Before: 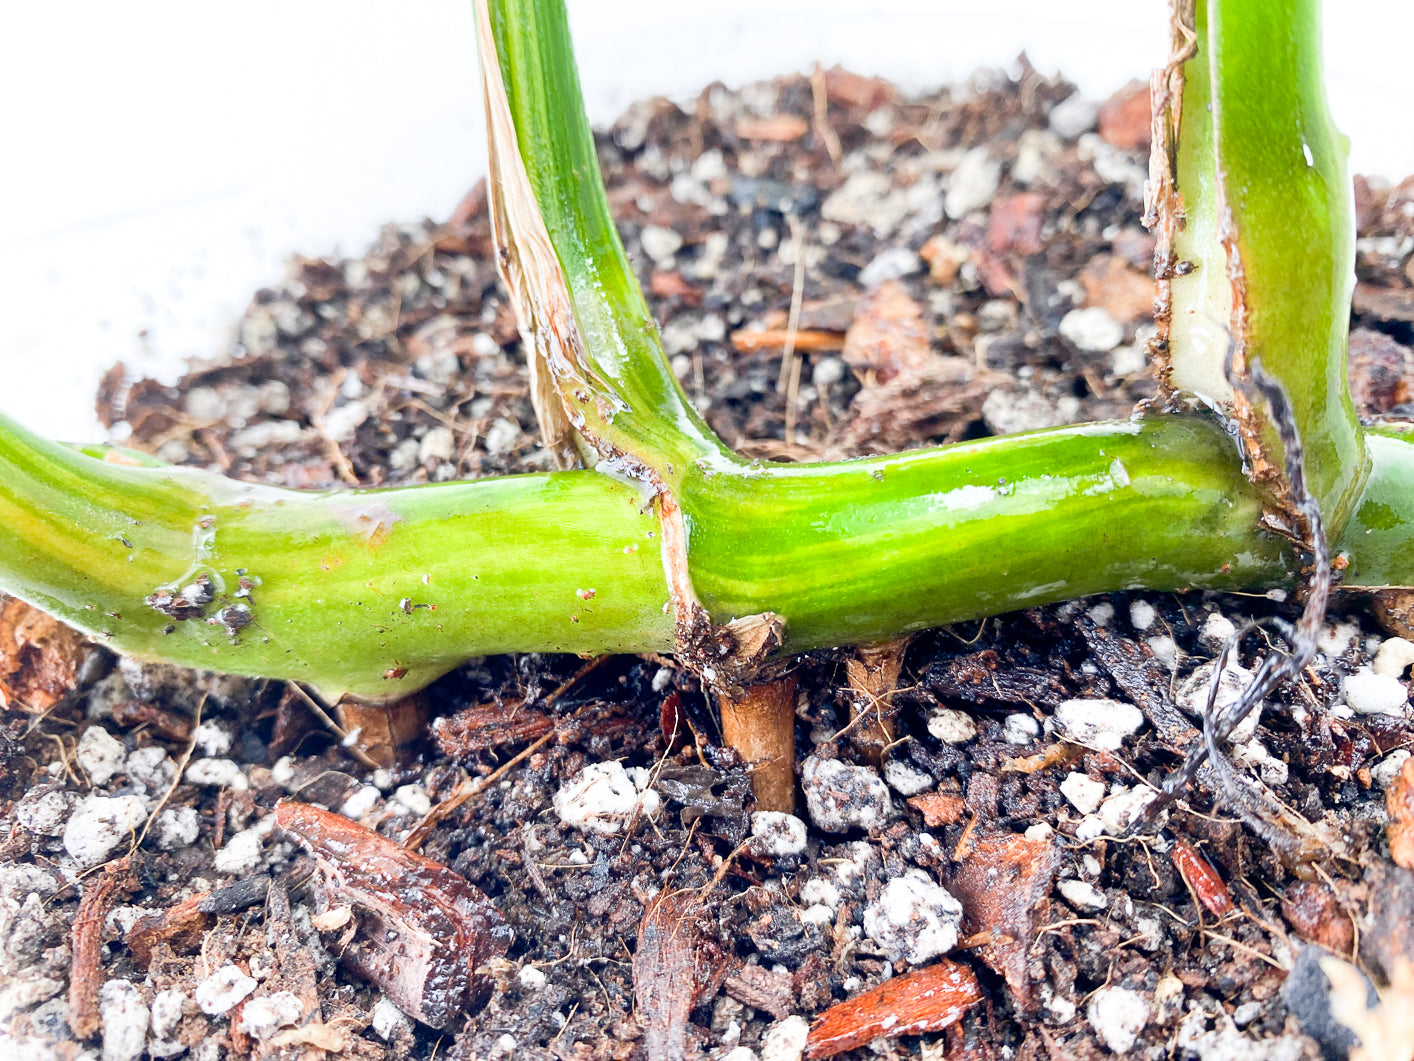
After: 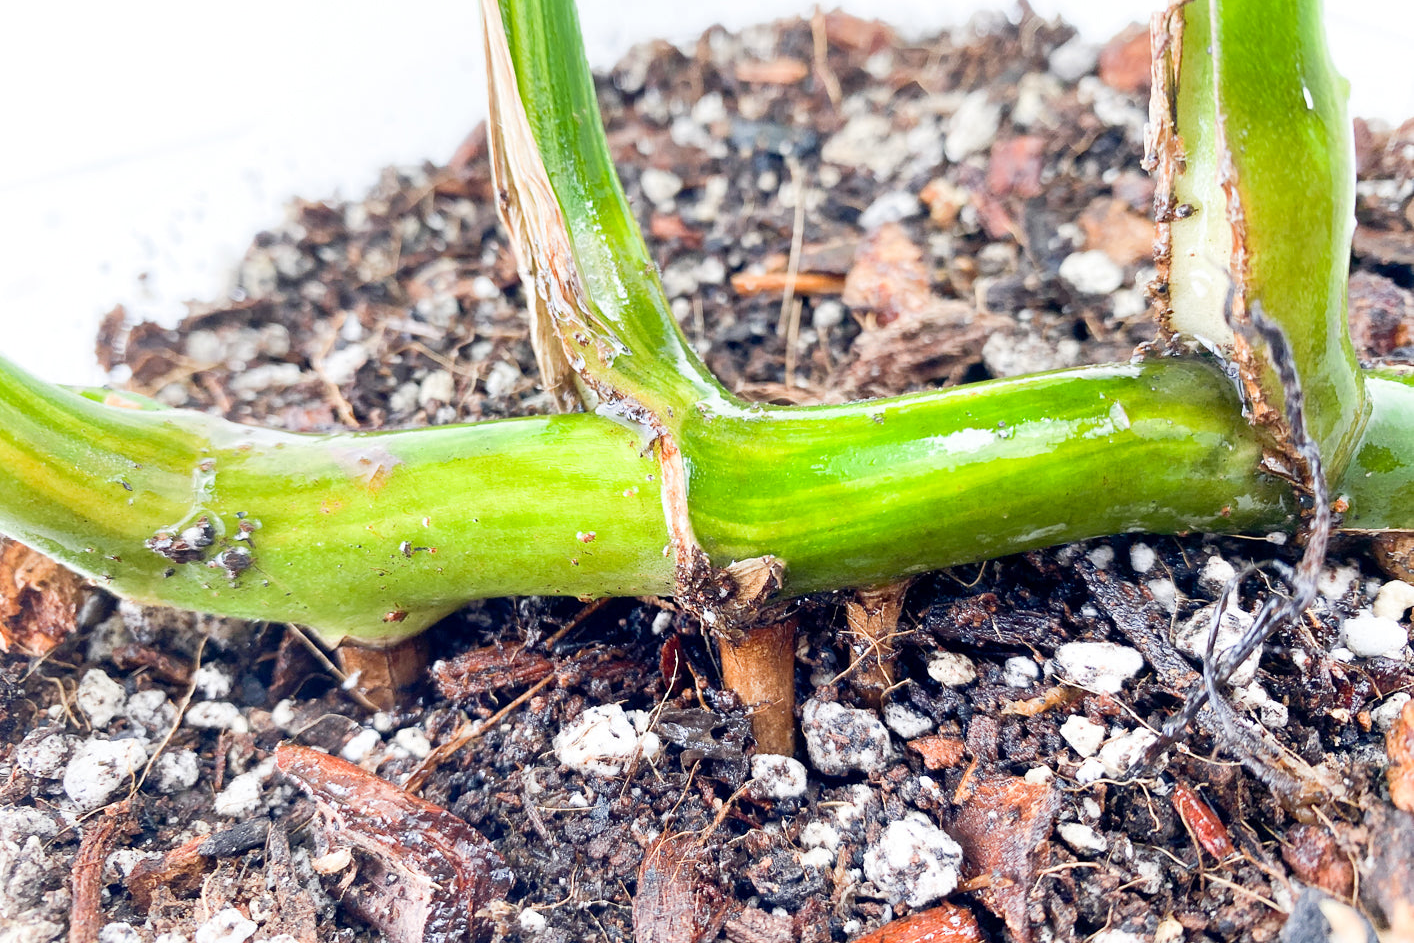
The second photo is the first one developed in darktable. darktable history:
crop and rotate: top 5.453%, bottom 5.661%
